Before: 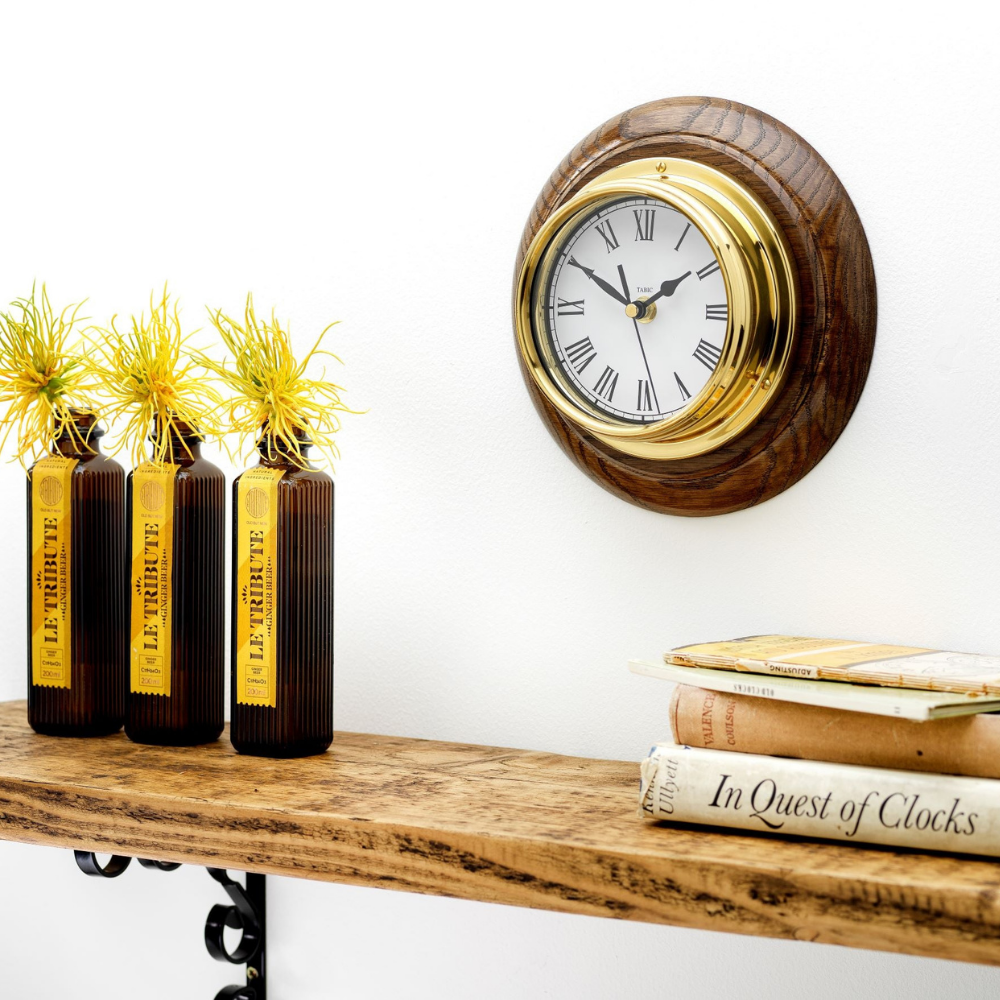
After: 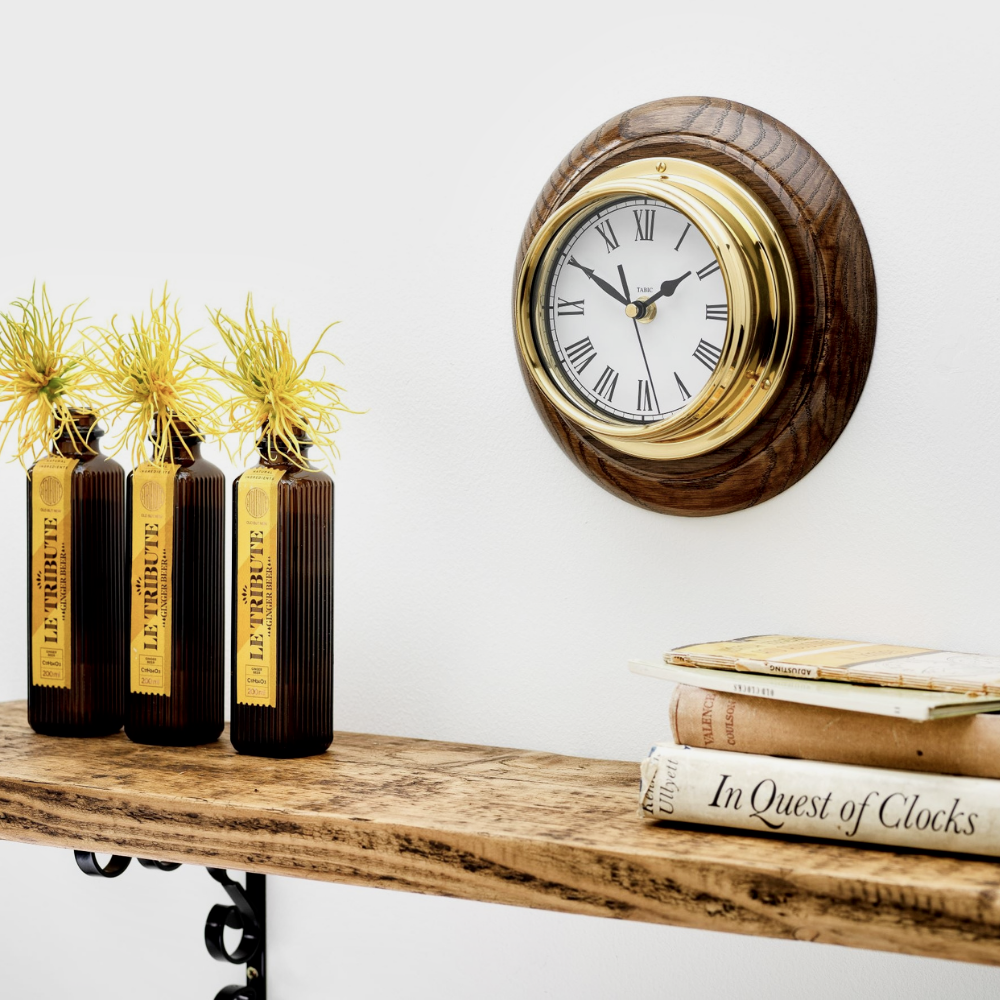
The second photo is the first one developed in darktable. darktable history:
filmic rgb: black relative exposure -14.19 EV, white relative exposure 3.39 EV, hardness 7.89, preserve chrominance max RGB
local contrast: mode bilateral grid, contrast 20, coarseness 50, detail 141%, midtone range 0.2
contrast brightness saturation: contrast 0.11, saturation -0.17
